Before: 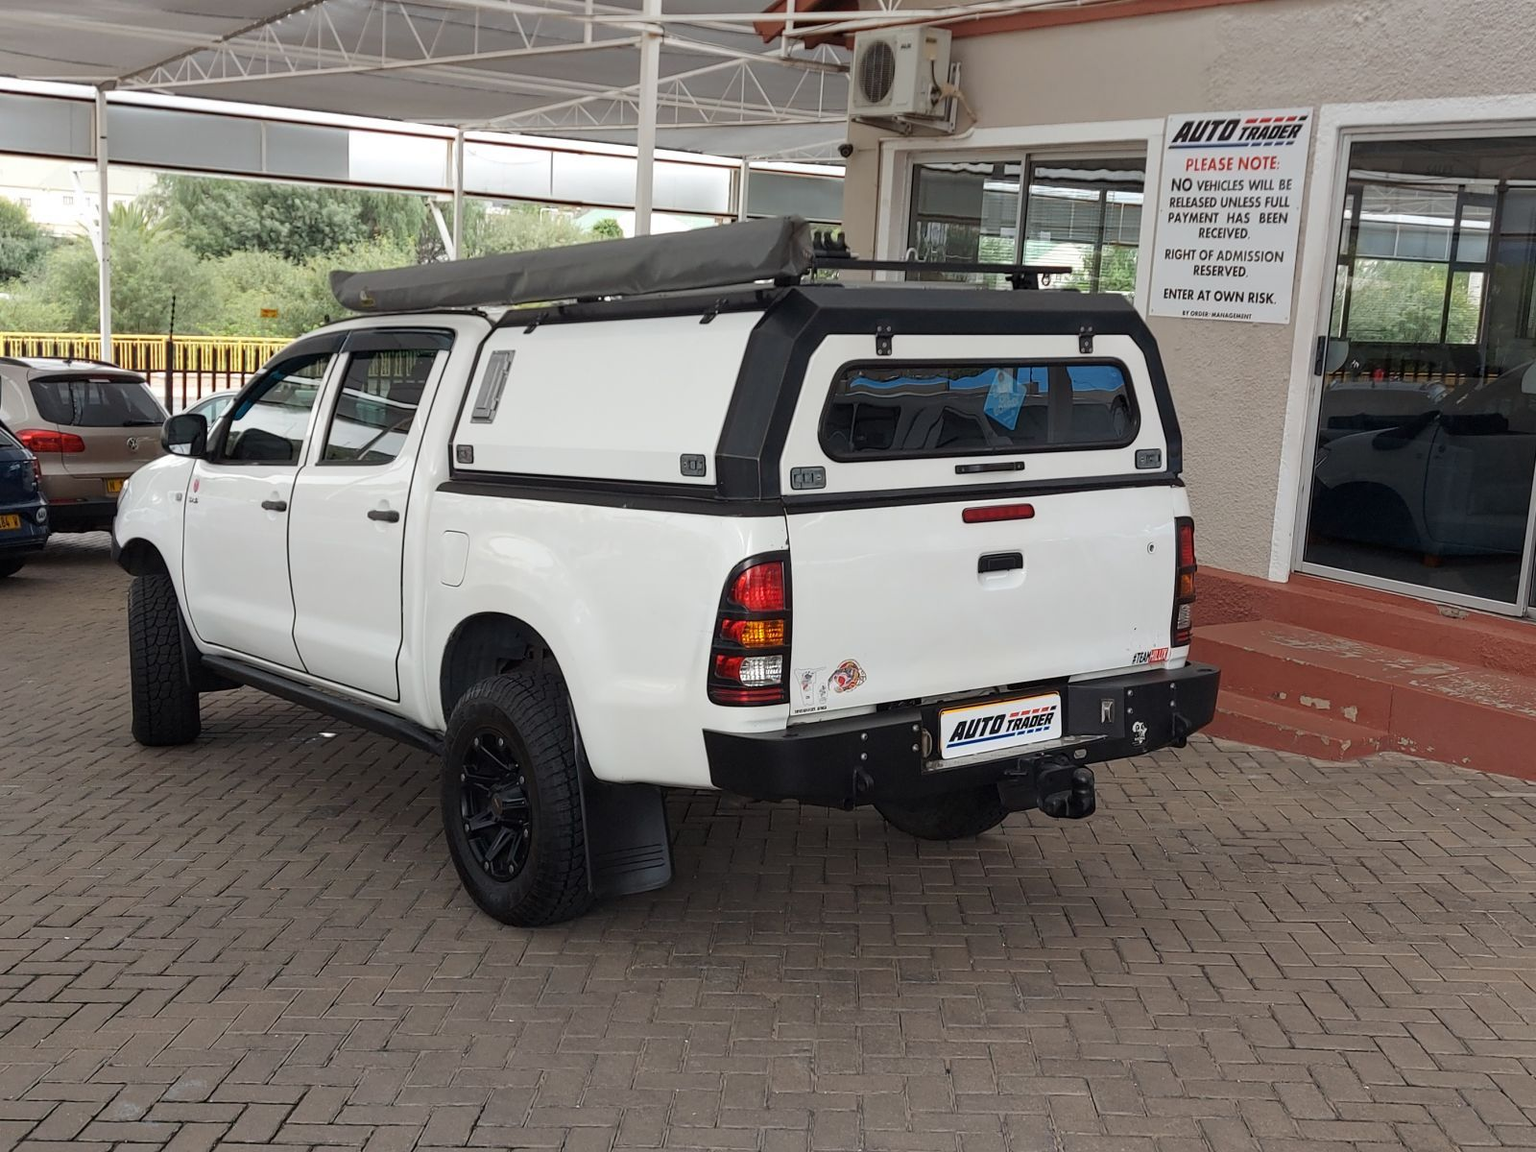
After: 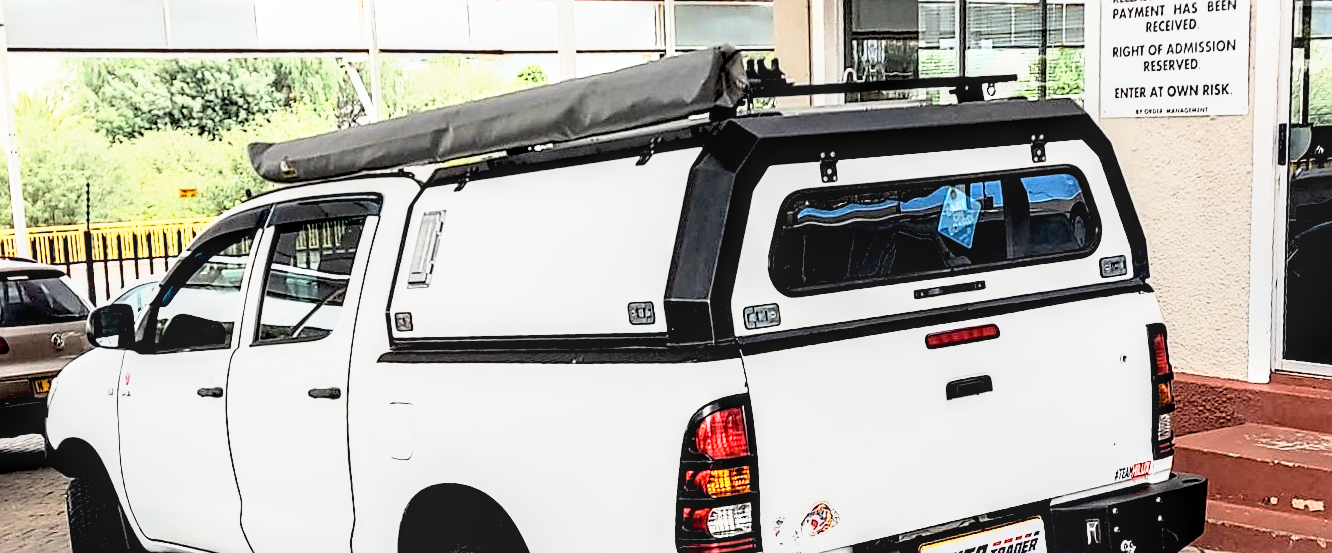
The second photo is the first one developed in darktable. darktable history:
sharpen: on, module defaults
local contrast: detail 130%
exposure: black level correction 0.001, exposure 0.191 EV, compensate highlight preservation false
rotate and perspective: rotation -4.86°, automatic cropping off
base curve: curves: ch0 [(0.017, 0) (0.425, 0.441) (0.844, 0.933) (1, 1)], preserve colors none
rgb curve: curves: ch0 [(0, 0) (0.21, 0.15) (0.24, 0.21) (0.5, 0.75) (0.75, 0.96) (0.89, 0.99) (1, 1)]; ch1 [(0, 0.02) (0.21, 0.13) (0.25, 0.2) (0.5, 0.67) (0.75, 0.9) (0.89, 0.97) (1, 1)]; ch2 [(0, 0.02) (0.21, 0.13) (0.25, 0.2) (0.5, 0.67) (0.75, 0.9) (0.89, 0.97) (1, 1)], compensate middle gray true
crop: left 7.036%, top 18.398%, right 14.379%, bottom 40.043%
